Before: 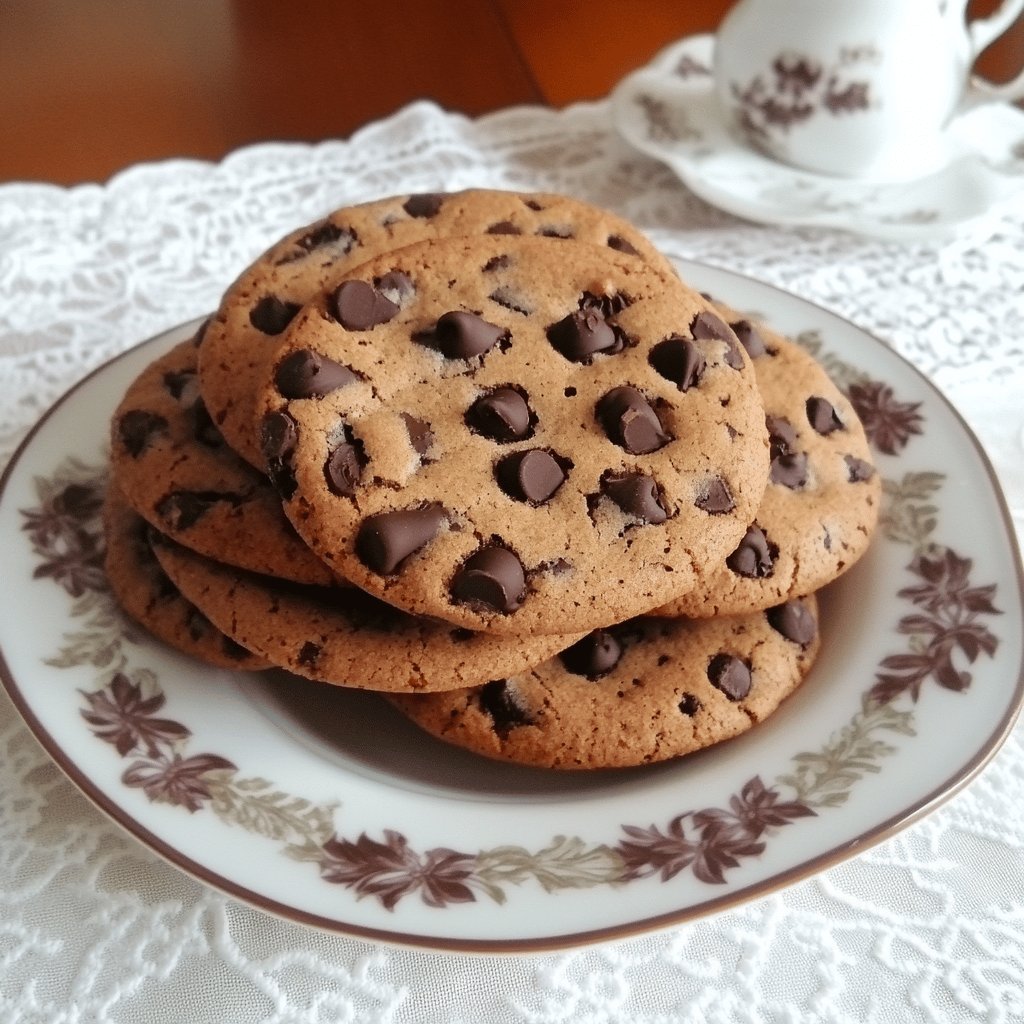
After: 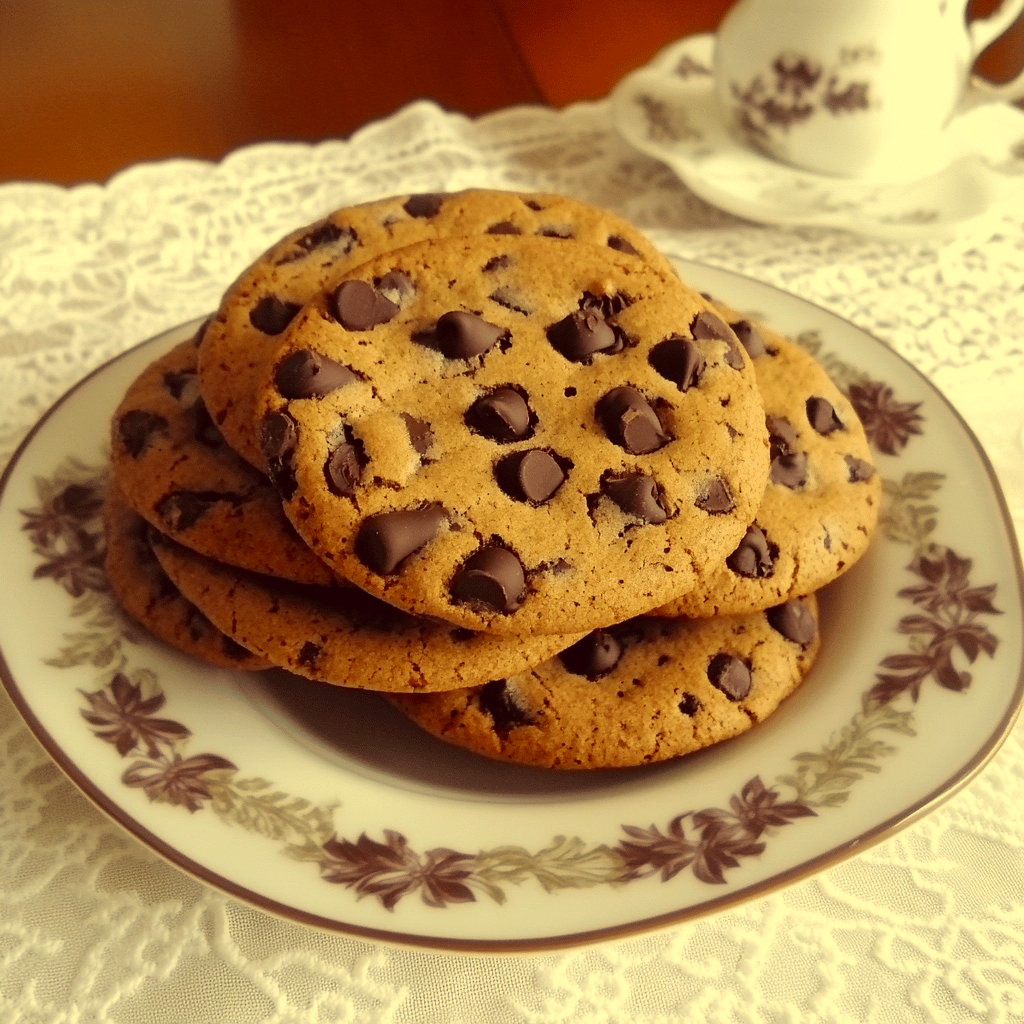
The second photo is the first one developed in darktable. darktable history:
color correction: highlights a* -0.536, highlights b* 39.96, shadows a* 9.36, shadows b* -0.786
